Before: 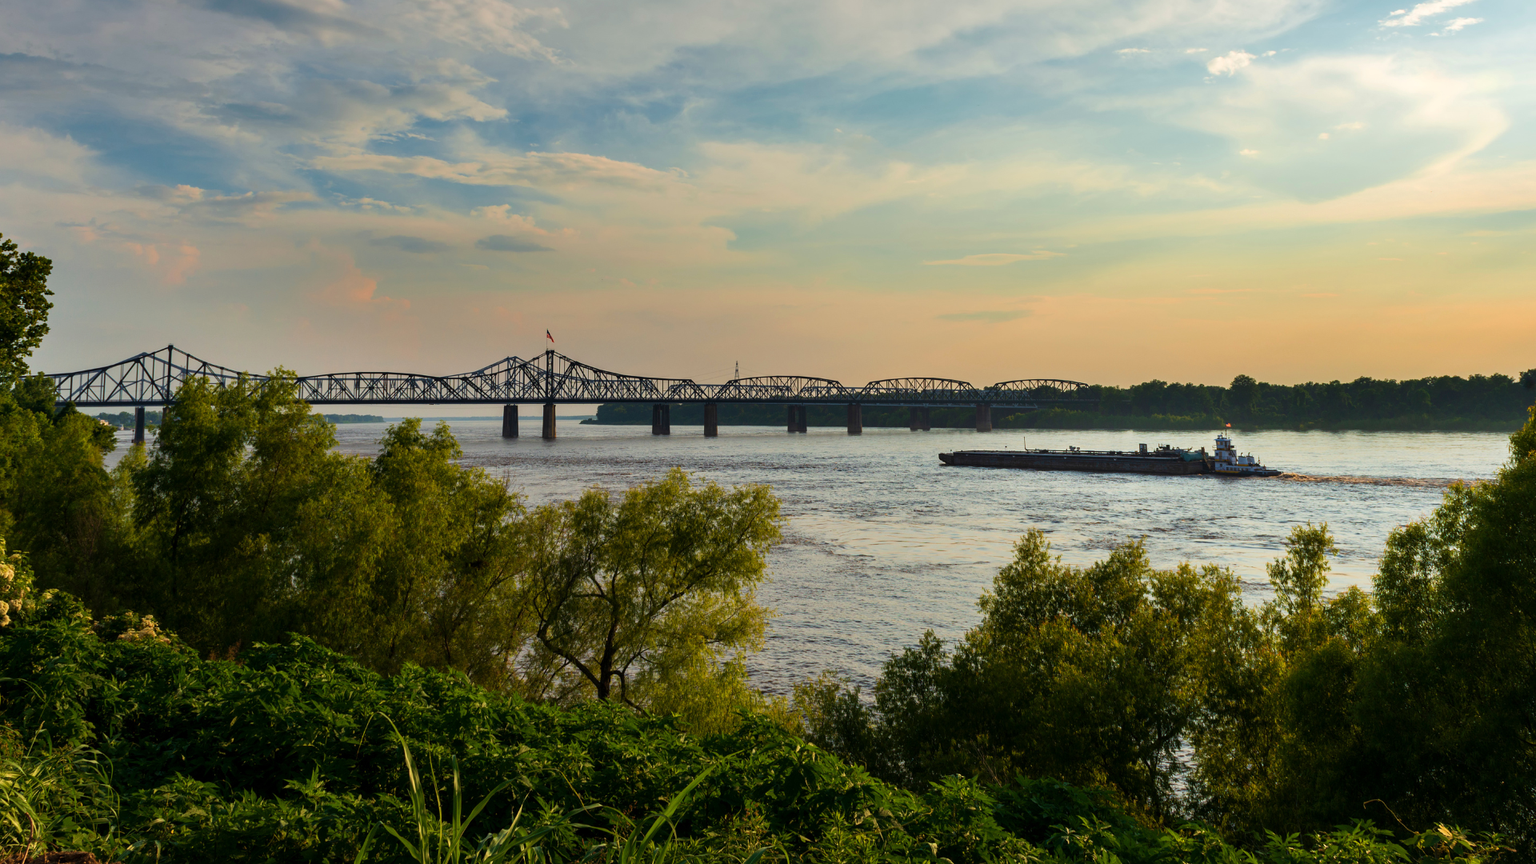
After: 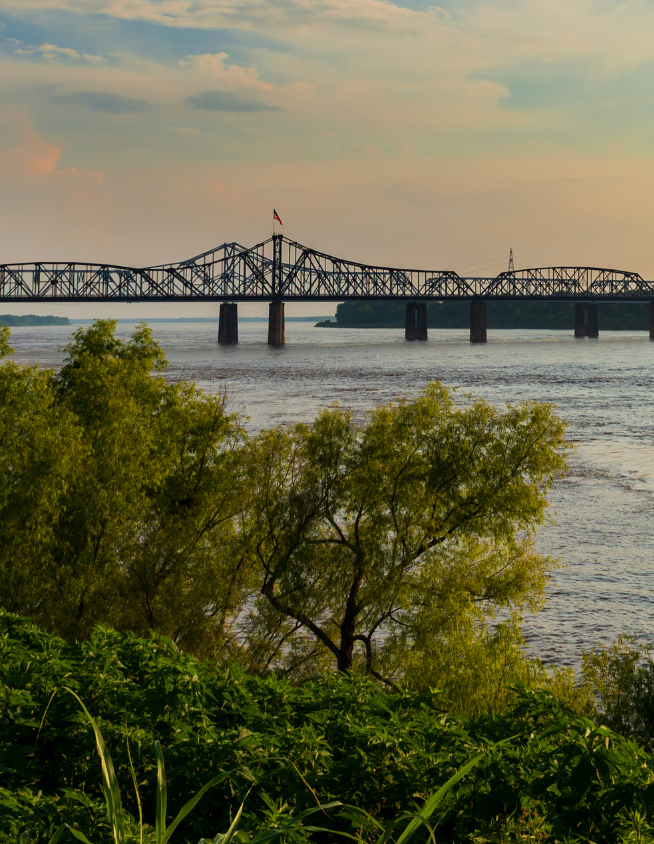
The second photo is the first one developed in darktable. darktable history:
crop and rotate: left 21.362%, top 18.796%, right 44.57%, bottom 2.981%
